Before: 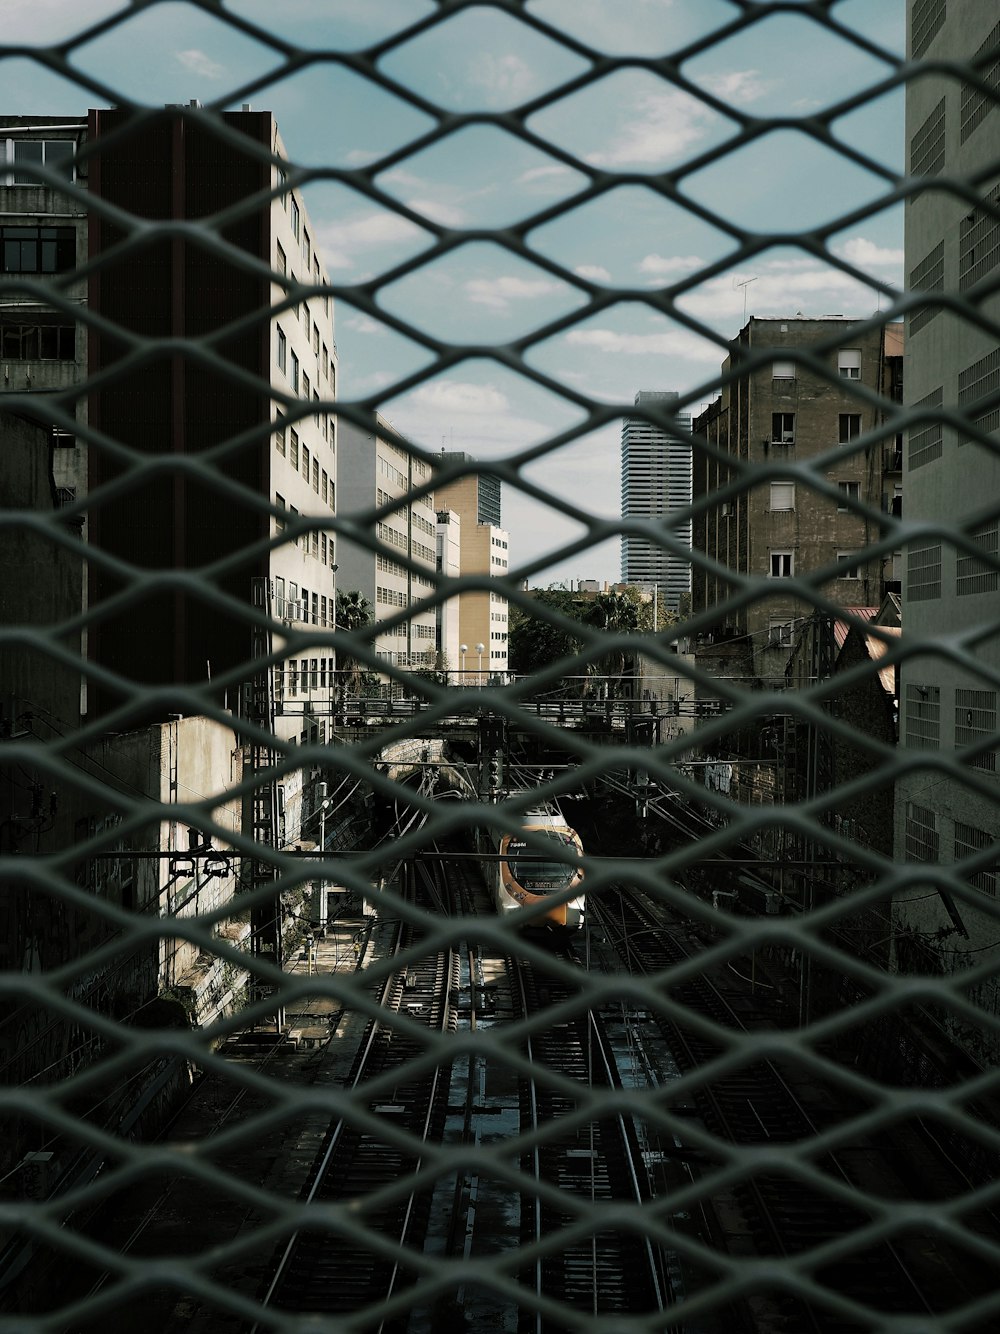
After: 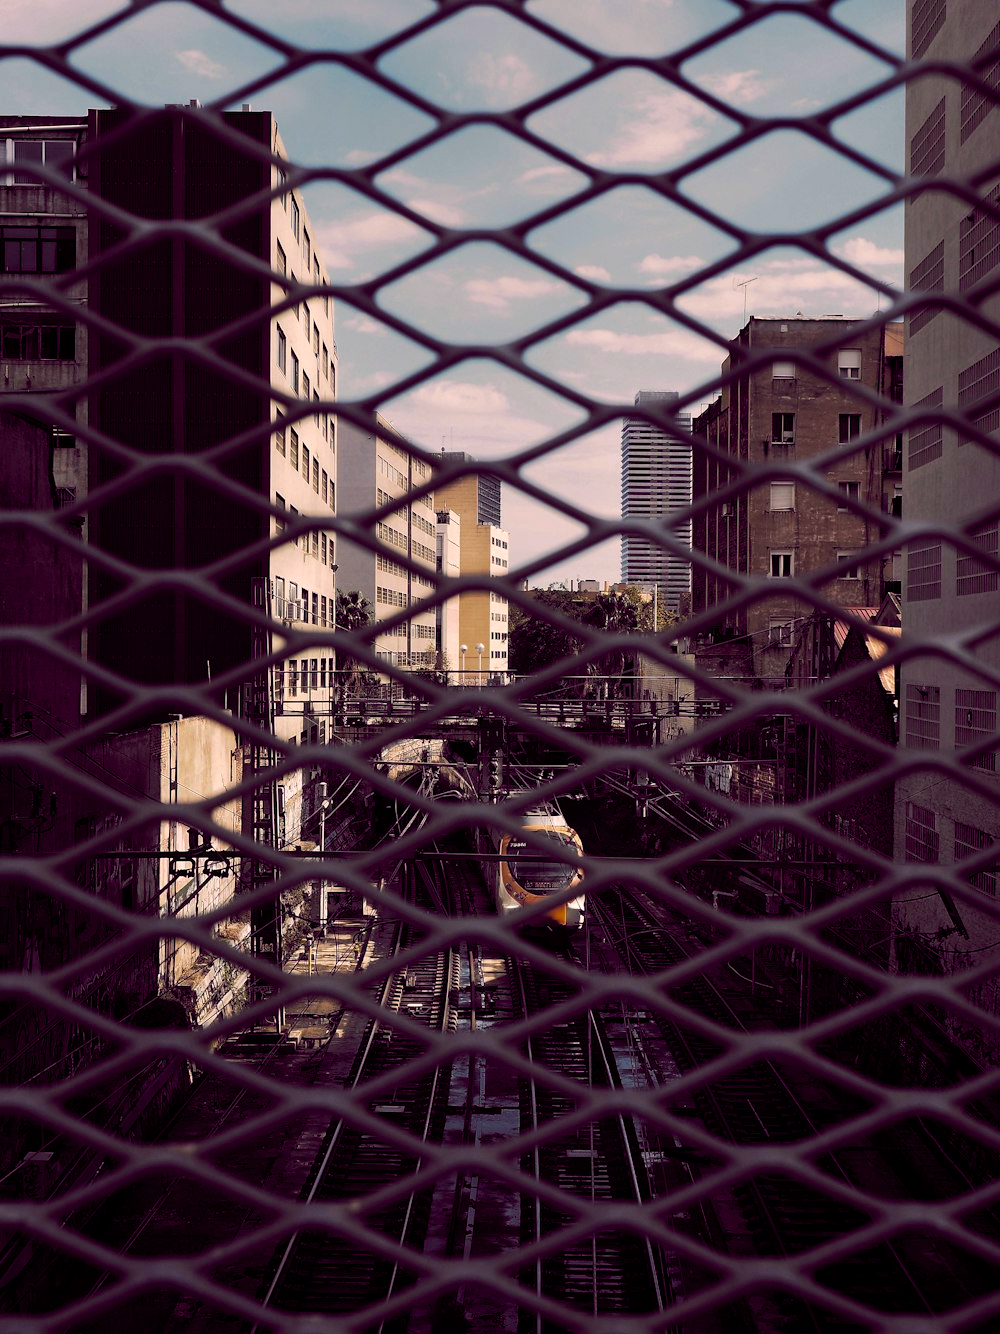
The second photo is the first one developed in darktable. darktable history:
color balance rgb: shadows lift › chroma 6.43%, shadows lift › hue 305.74°, highlights gain › chroma 2.43%, highlights gain › hue 35.74°, global offset › chroma 0.28%, global offset › hue 320.29°, linear chroma grading › global chroma 5.5%, perceptual saturation grading › global saturation 30%, contrast 5.15%
